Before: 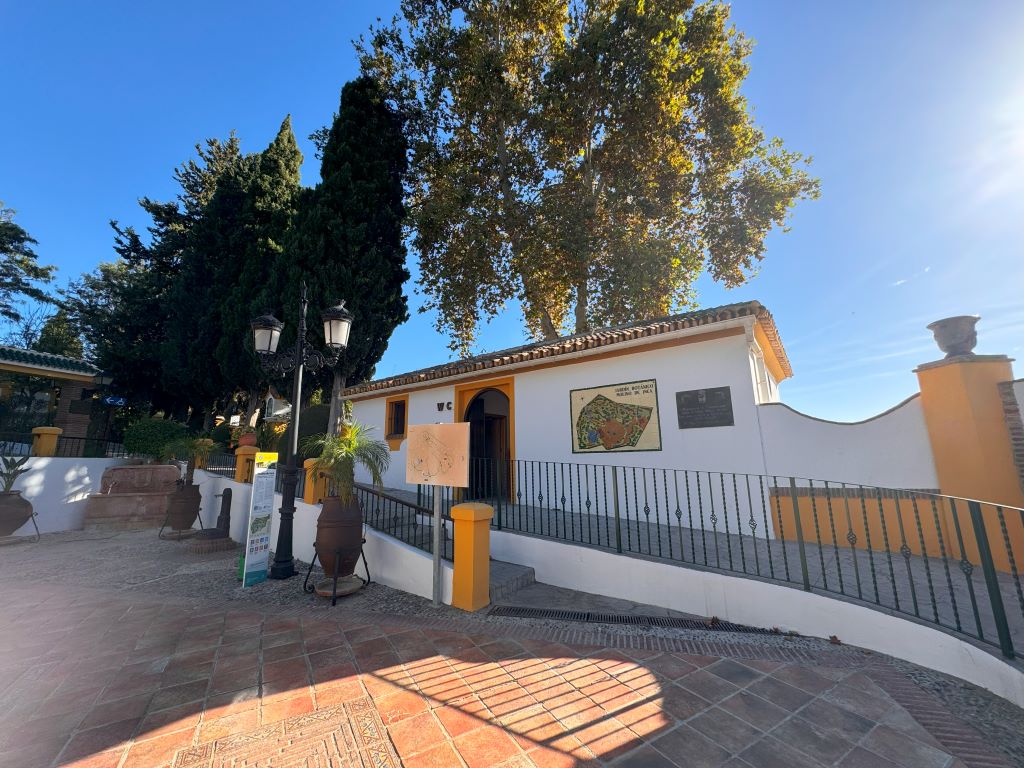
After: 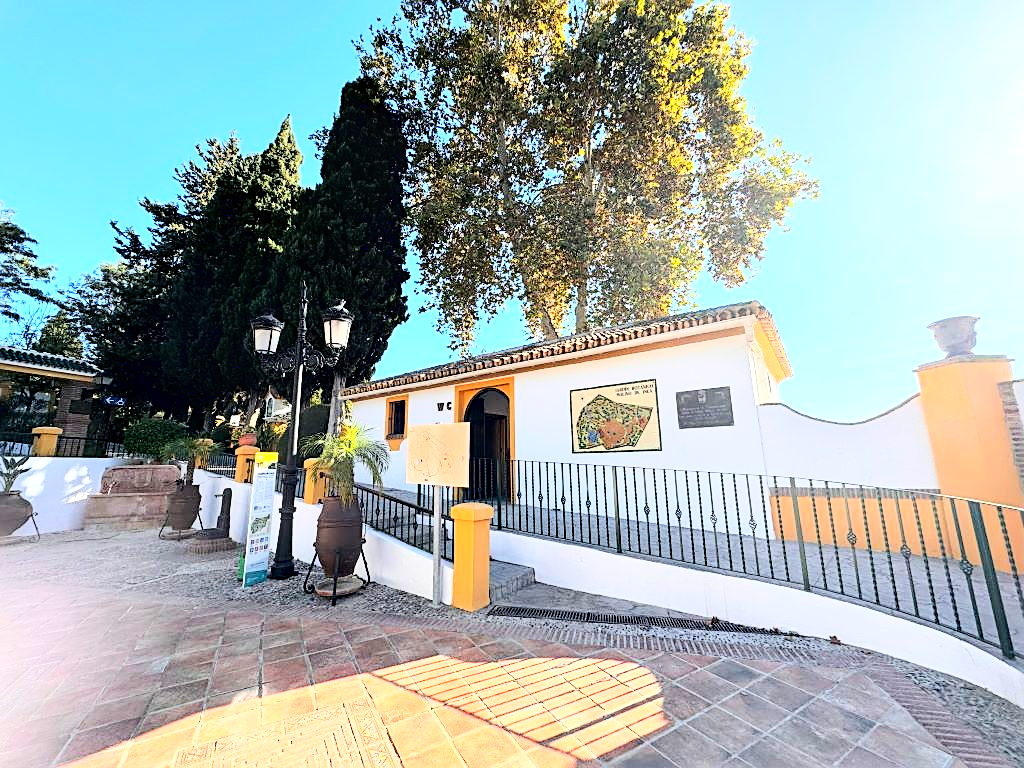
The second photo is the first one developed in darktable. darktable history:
base curve: curves: ch0 [(0, 0) (0.007, 0.004) (0.027, 0.03) (0.046, 0.07) (0.207, 0.54) (0.442, 0.872) (0.673, 0.972) (1, 1)], fusion 1
exposure: exposure 0.014 EV, compensate highlight preservation false
sharpen: on, module defaults
